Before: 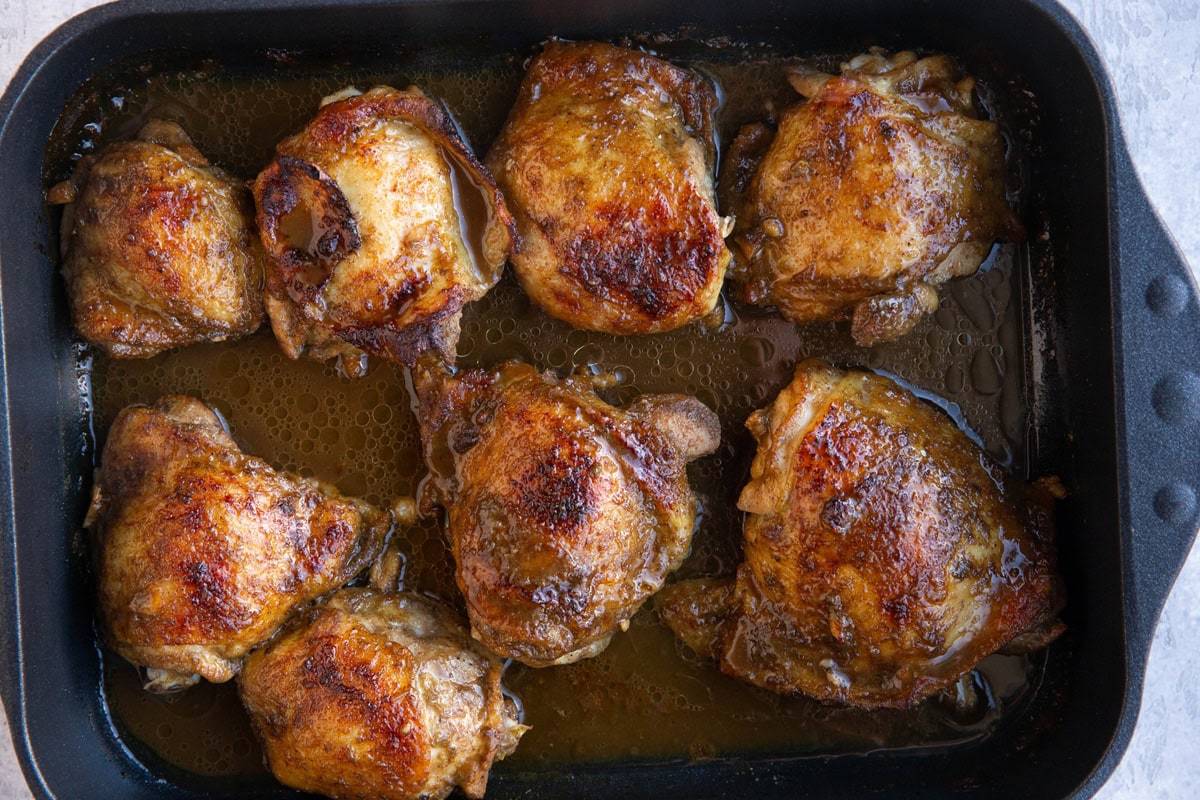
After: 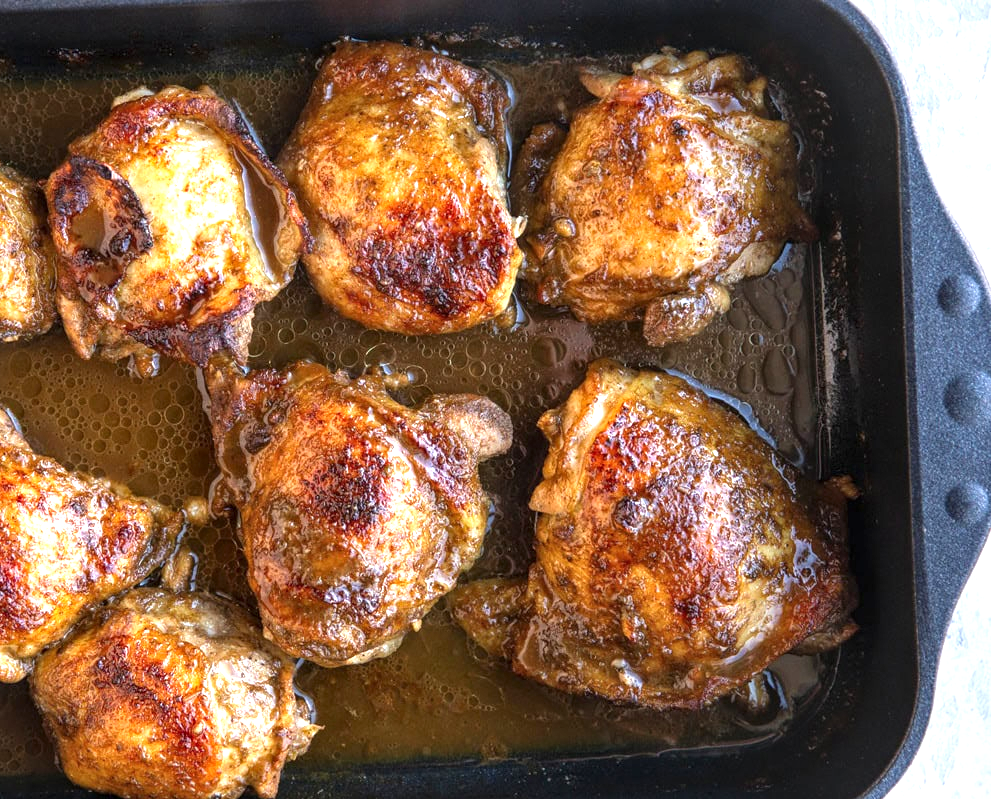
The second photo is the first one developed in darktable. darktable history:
exposure: black level correction 0, exposure 1.001 EV, compensate highlight preservation false
crop: left 17.369%, bottom 0.028%
local contrast: on, module defaults
